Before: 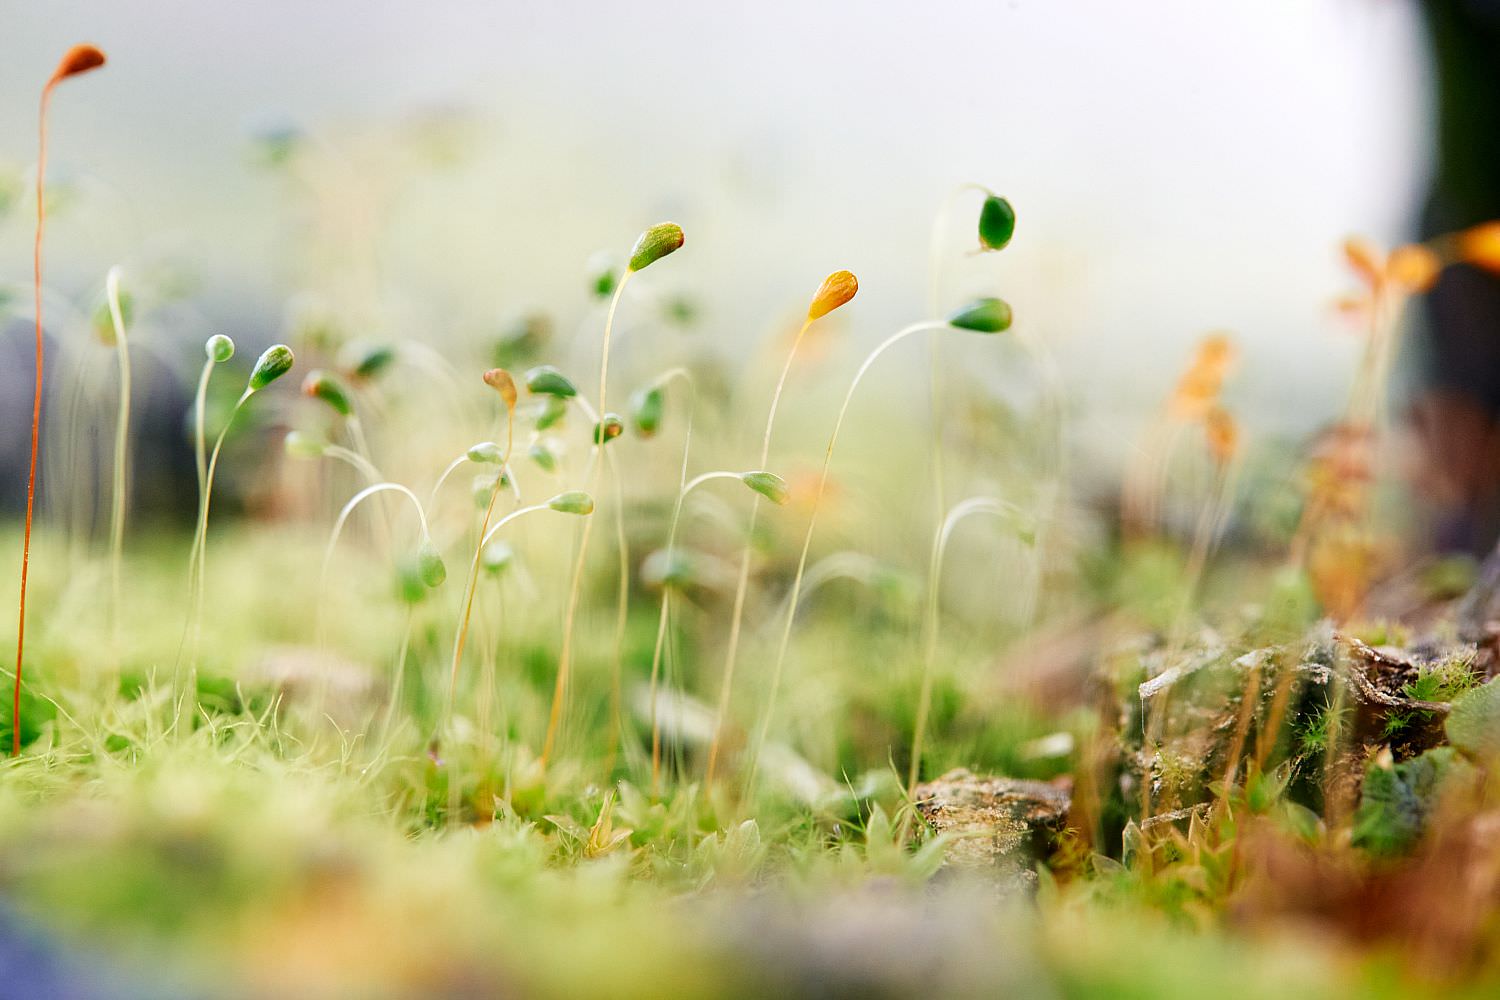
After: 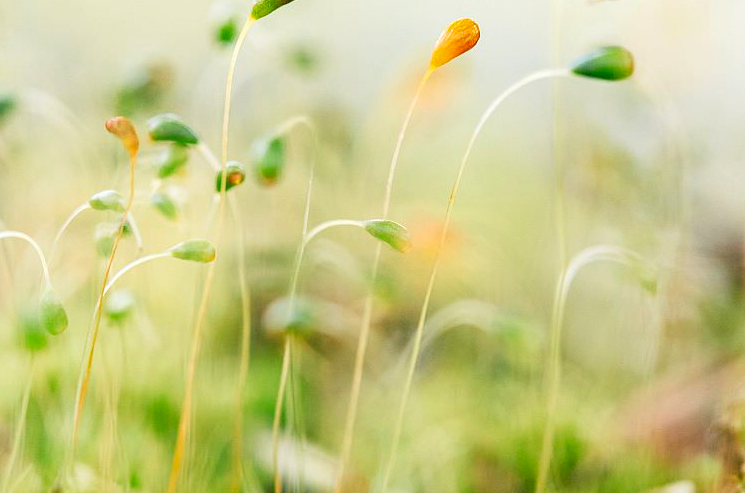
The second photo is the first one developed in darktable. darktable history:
crop: left 25.23%, top 25.283%, right 25.099%, bottom 25.371%
contrast brightness saturation: contrast 0.07, brightness 0.073, saturation 0.182
